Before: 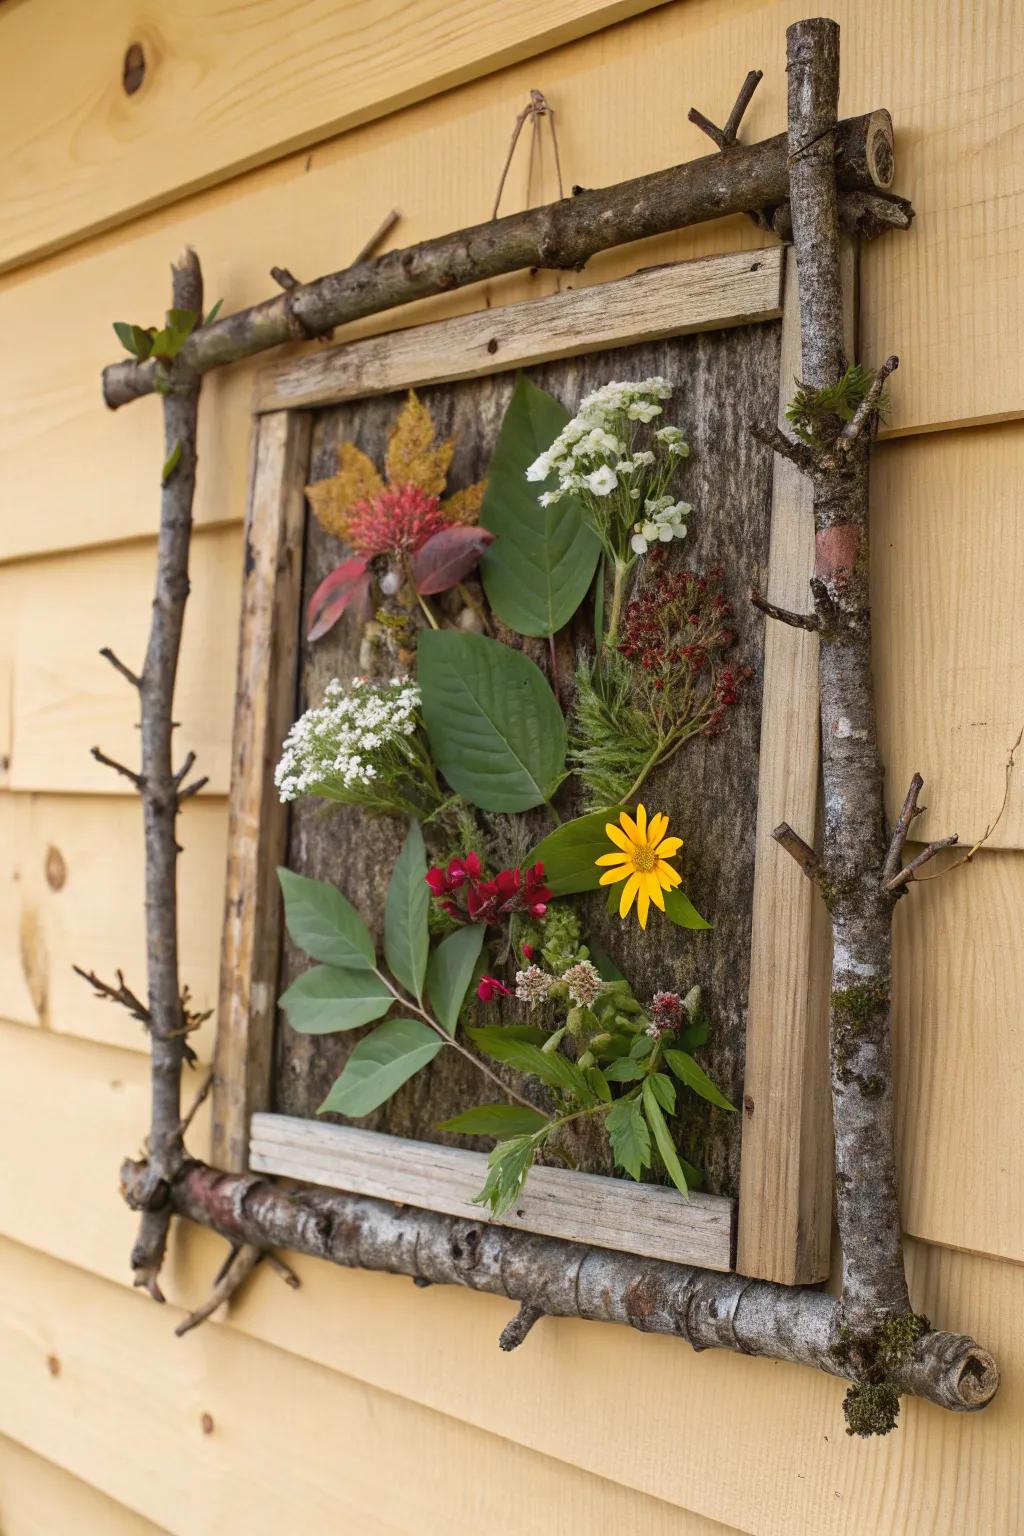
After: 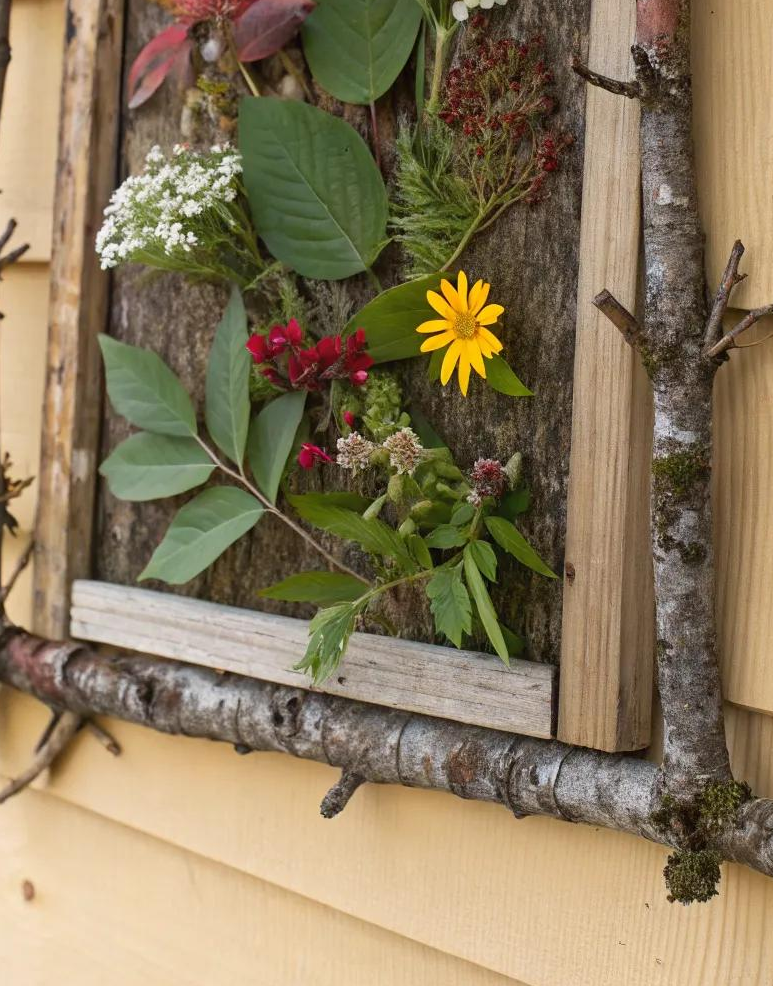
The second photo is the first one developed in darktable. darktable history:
crop and rotate: left 17.5%, top 34.747%, right 6.936%, bottom 1.029%
